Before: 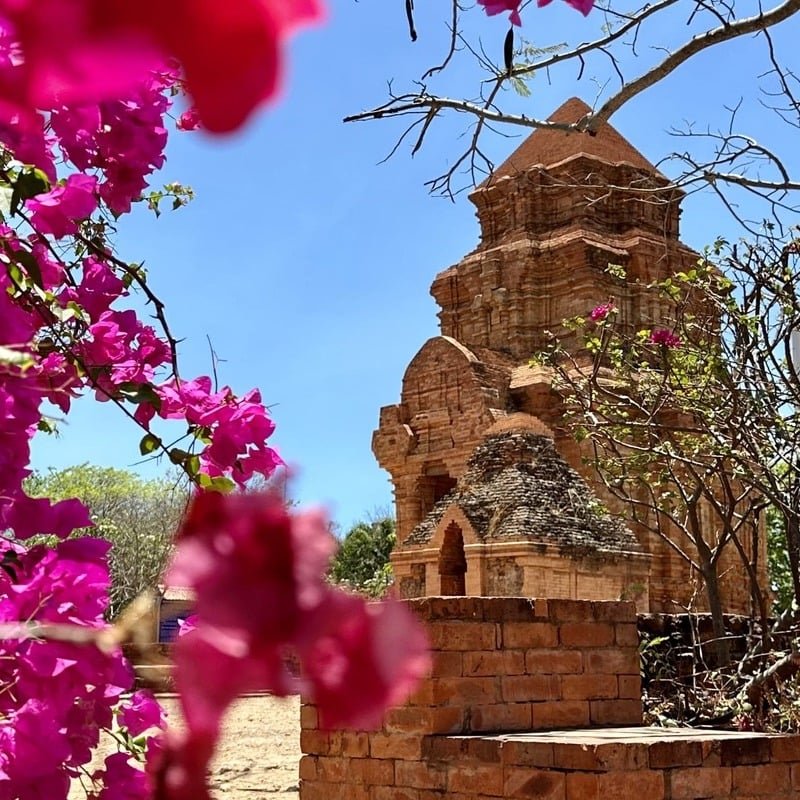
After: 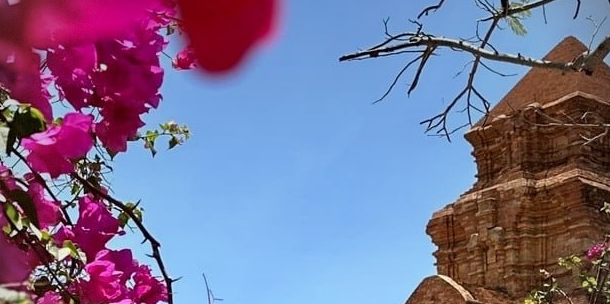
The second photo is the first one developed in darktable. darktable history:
crop: left 0.579%, top 7.627%, right 23.167%, bottom 54.275%
graduated density: on, module defaults
vignetting: dithering 8-bit output, unbound false
